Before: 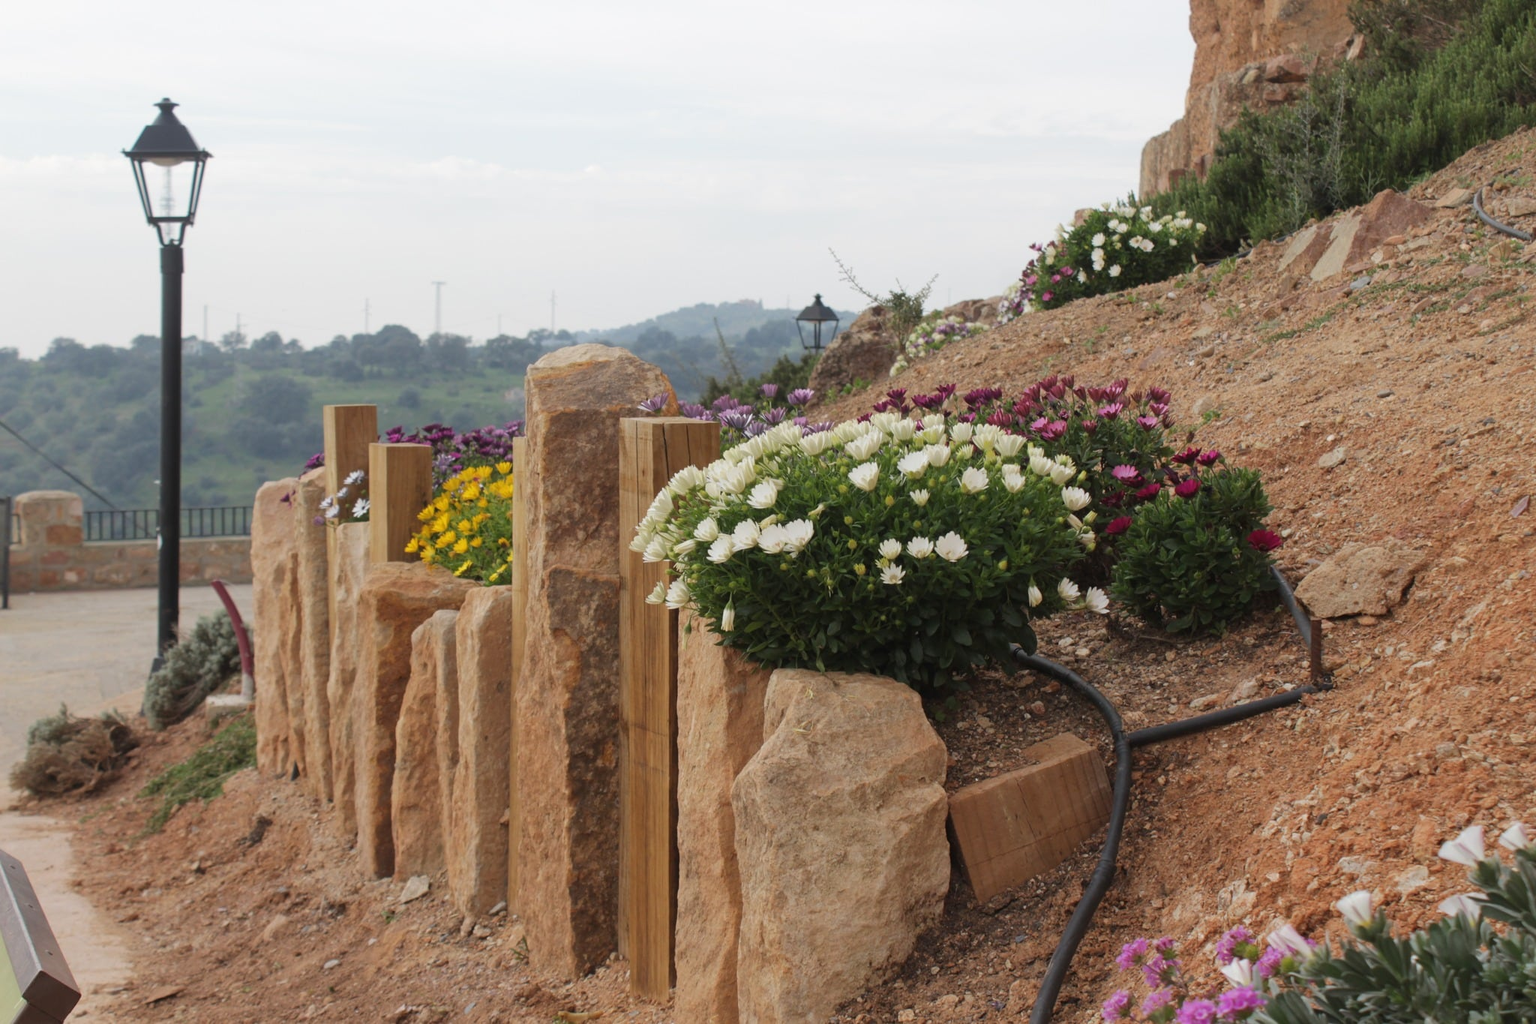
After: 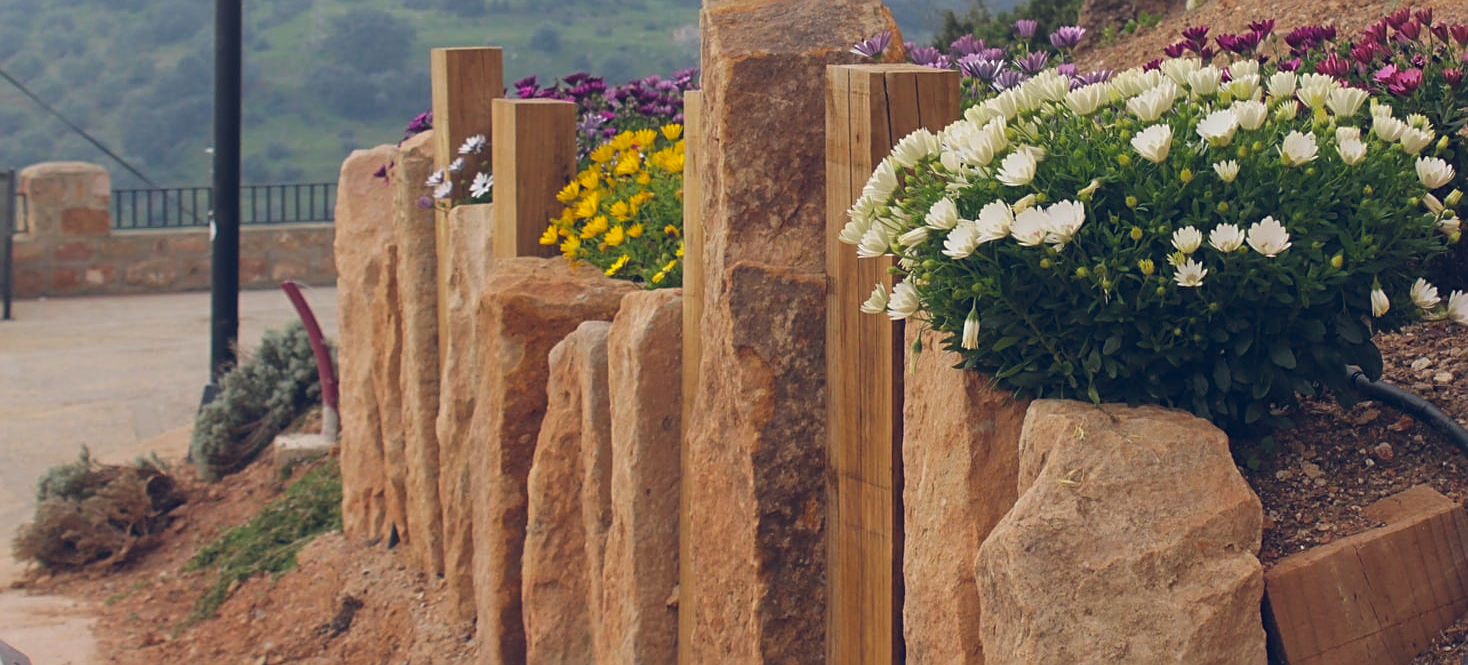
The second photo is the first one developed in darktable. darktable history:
crop: top 36.083%, right 28.302%, bottom 15.187%
sharpen: on, module defaults
color balance rgb: highlights gain › chroma 1.013%, highlights gain › hue 60.01°, global offset › luminance 0.374%, global offset › chroma 0.213%, global offset › hue 254.88°, linear chroma grading › global chroma 19.876%, perceptual saturation grading › global saturation 0.267%, global vibrance 11.159%
